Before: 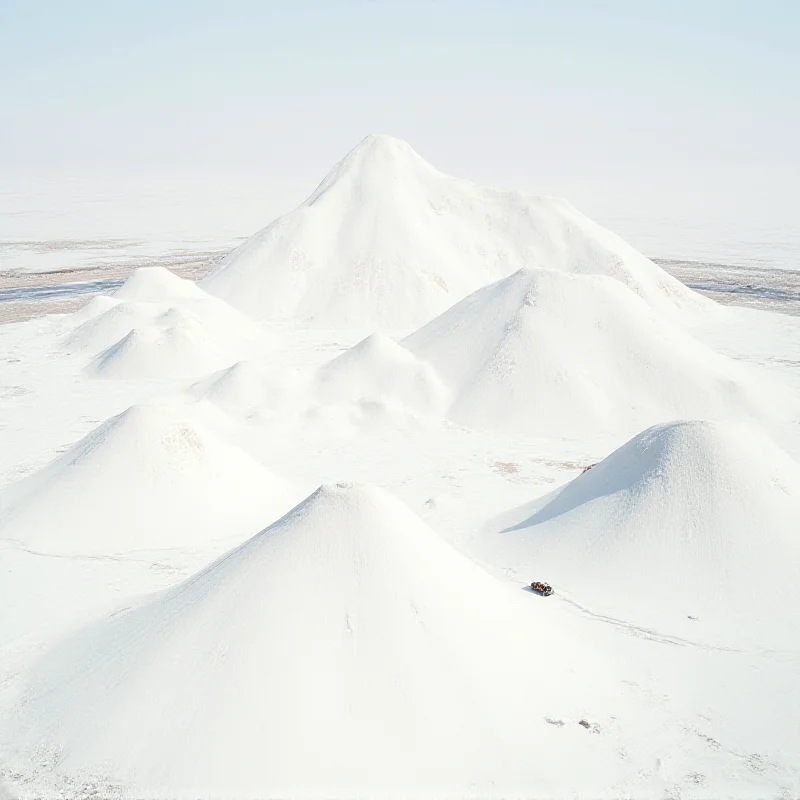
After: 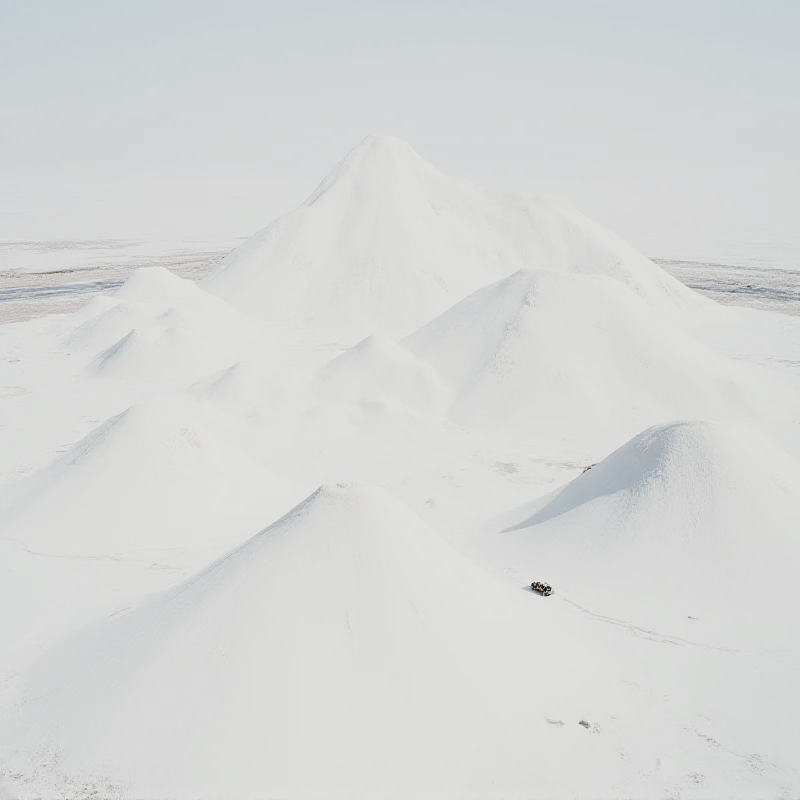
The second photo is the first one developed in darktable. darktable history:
exposure: exposure 0 EV, compensate highlight preservation false
filmic rgb: black relative exposure -5 EV, white relative exposure 3.98 EV, hardness 2.9, contrast 1.387
contrast brightness saturation: contrast -0.055, saturation -0.406
